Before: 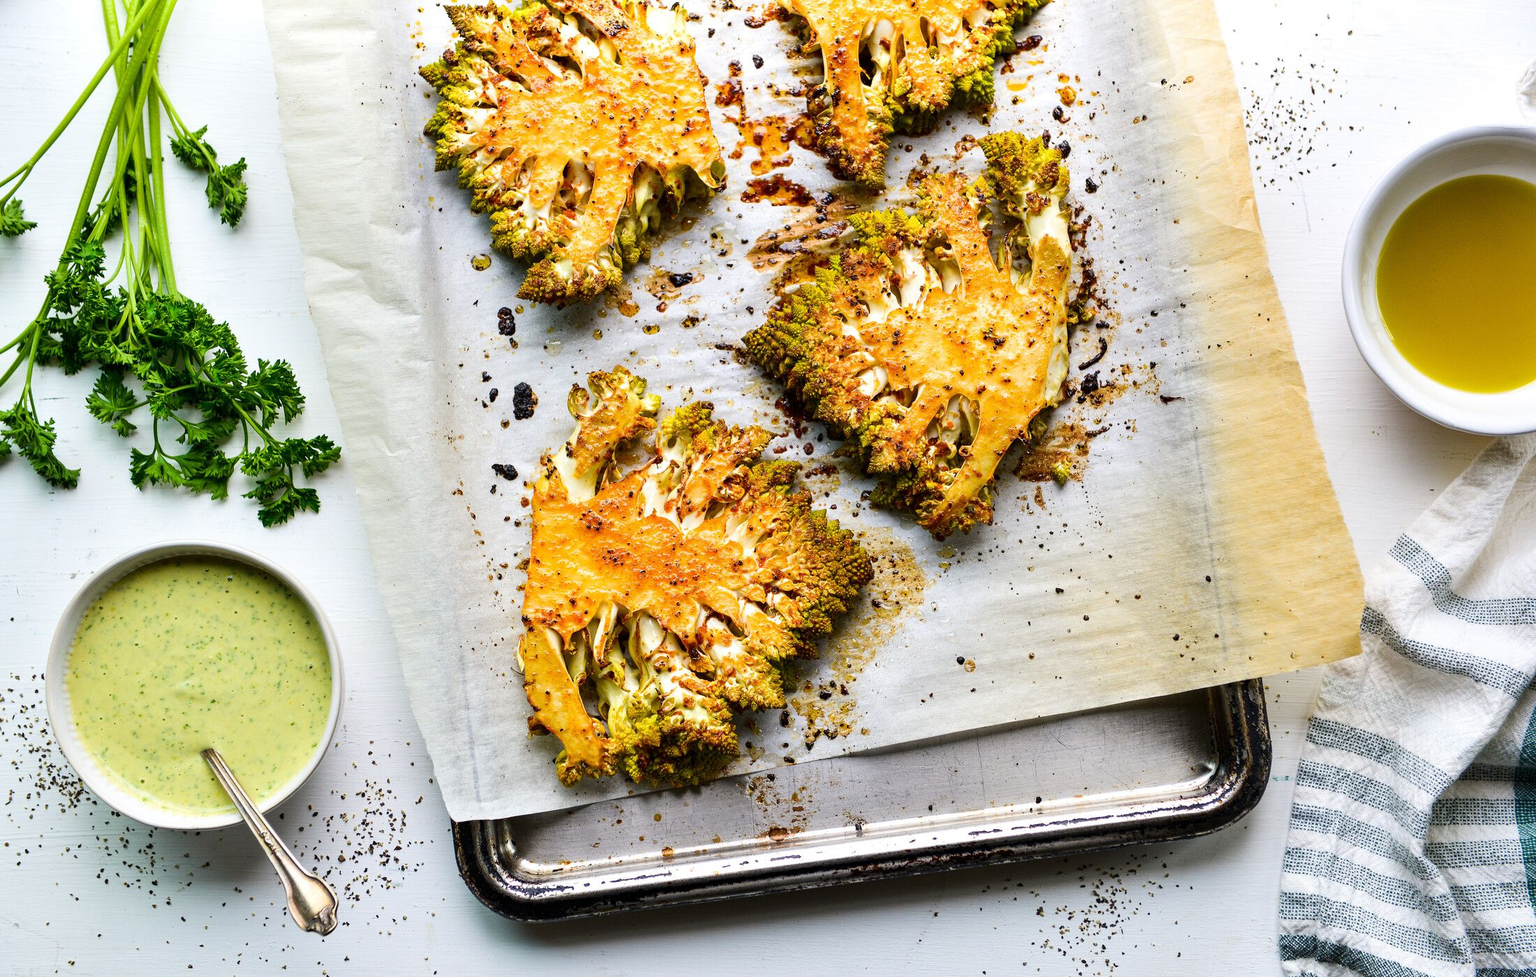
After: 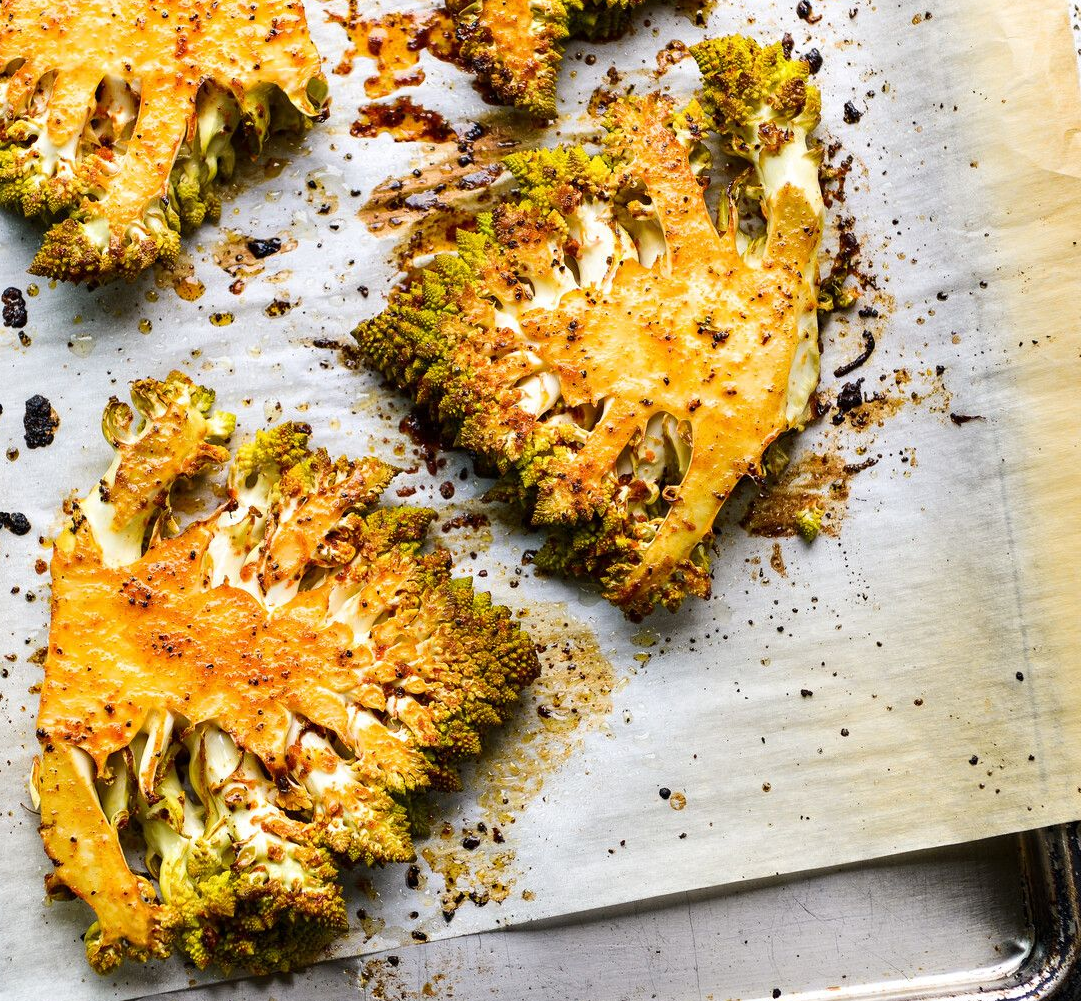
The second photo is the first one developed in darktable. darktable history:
crop: left 32.359%, top 10.957%, right 18.46%, bottom 17.501%
color correction: highlights b* -0.012
